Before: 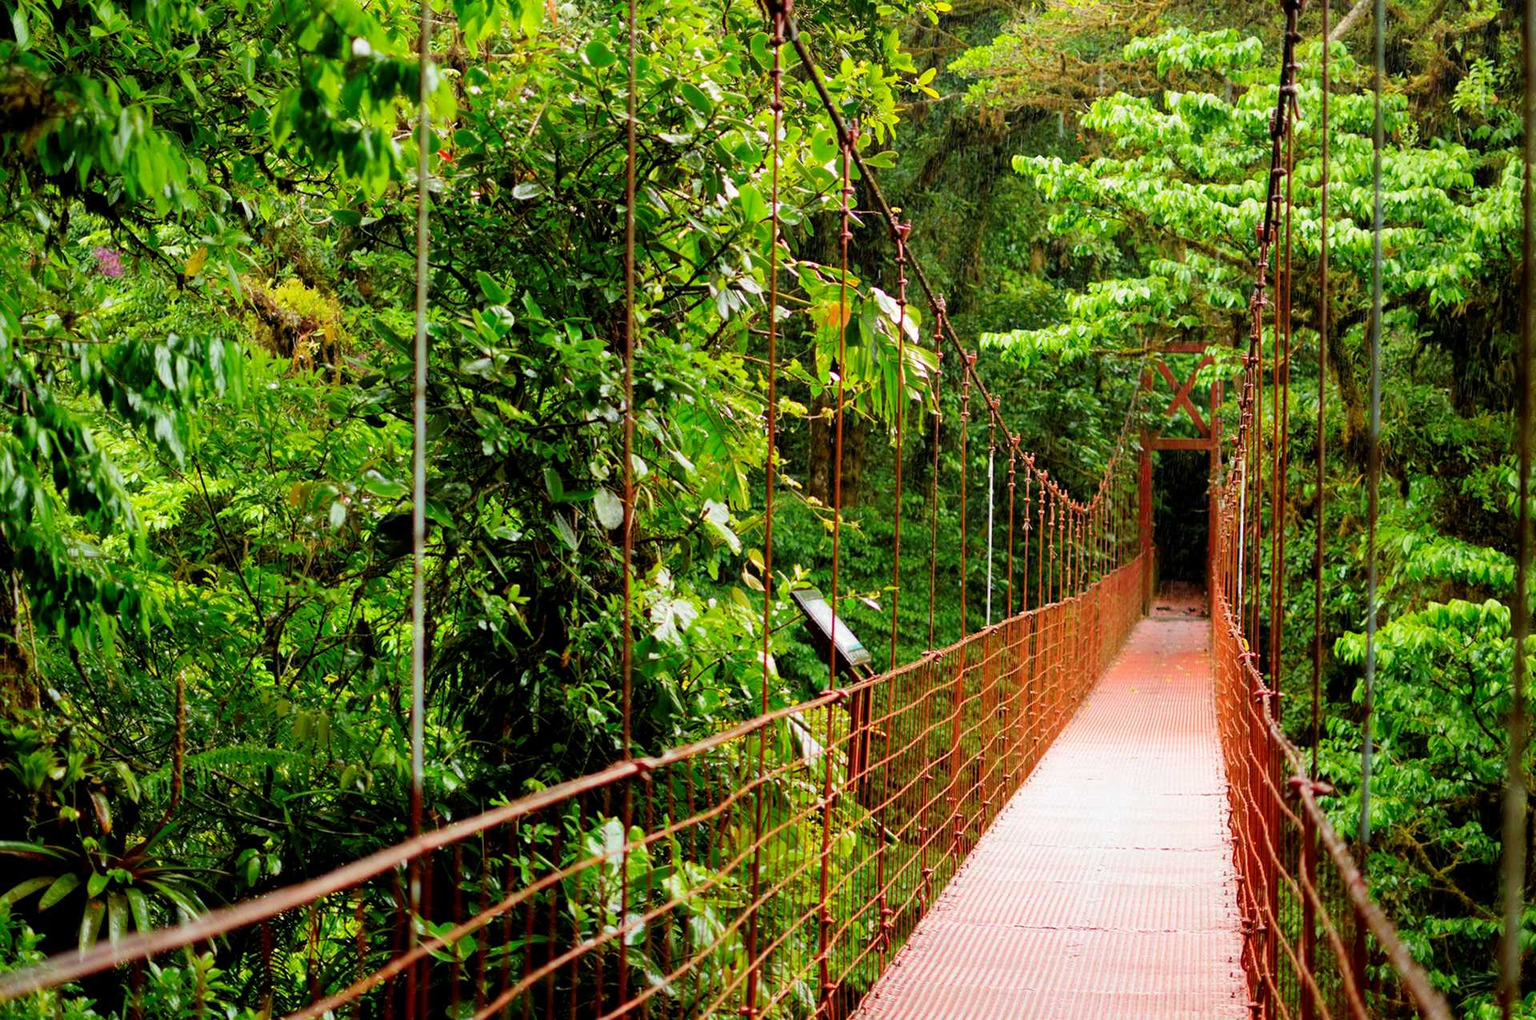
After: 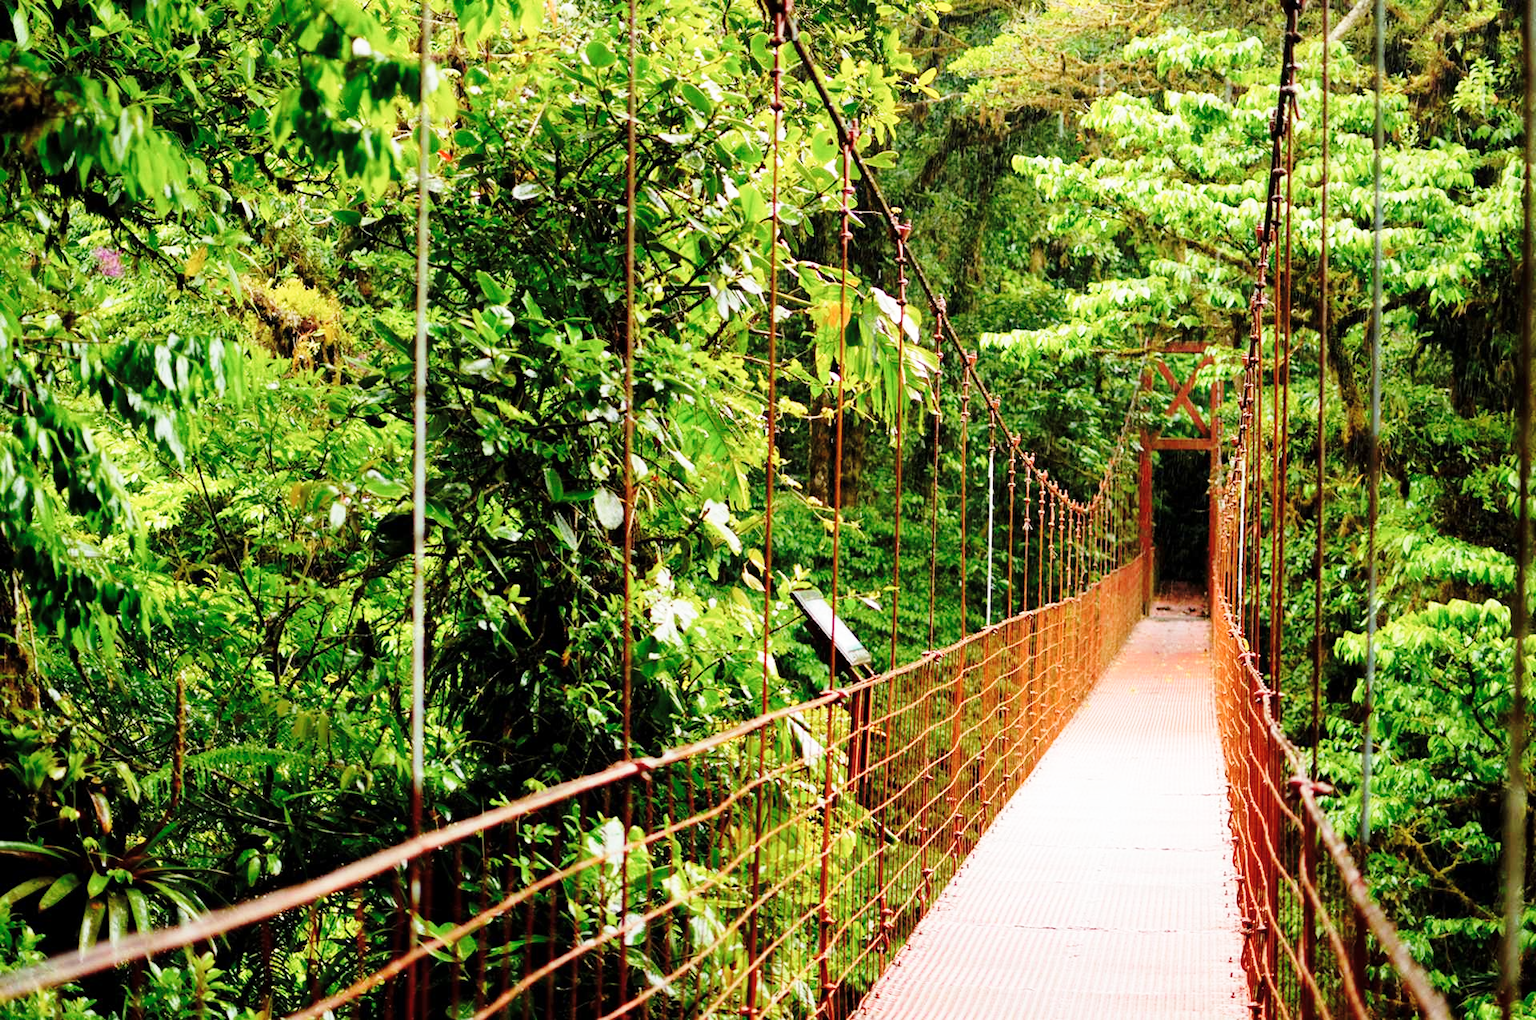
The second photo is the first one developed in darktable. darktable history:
tone equalizer: on, module defaults
contrast brightness saturation: saturation -0.17
base curve: curves: ch0 [(0, 0) (0.028, 0.03) (0.121, 0.232) (0.46, 0.748) (0.859, 0.968) (1, 1)], preserve colors none
